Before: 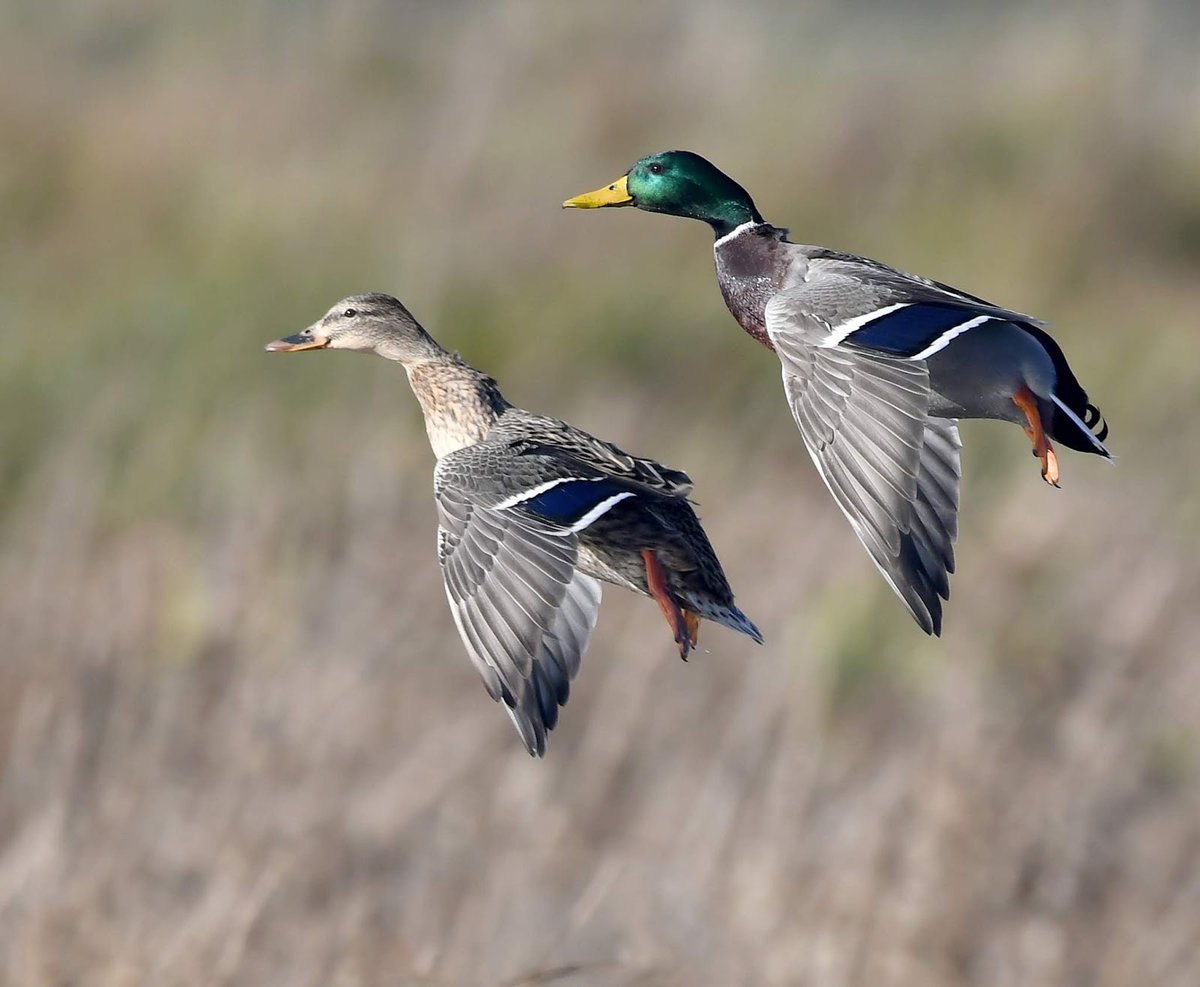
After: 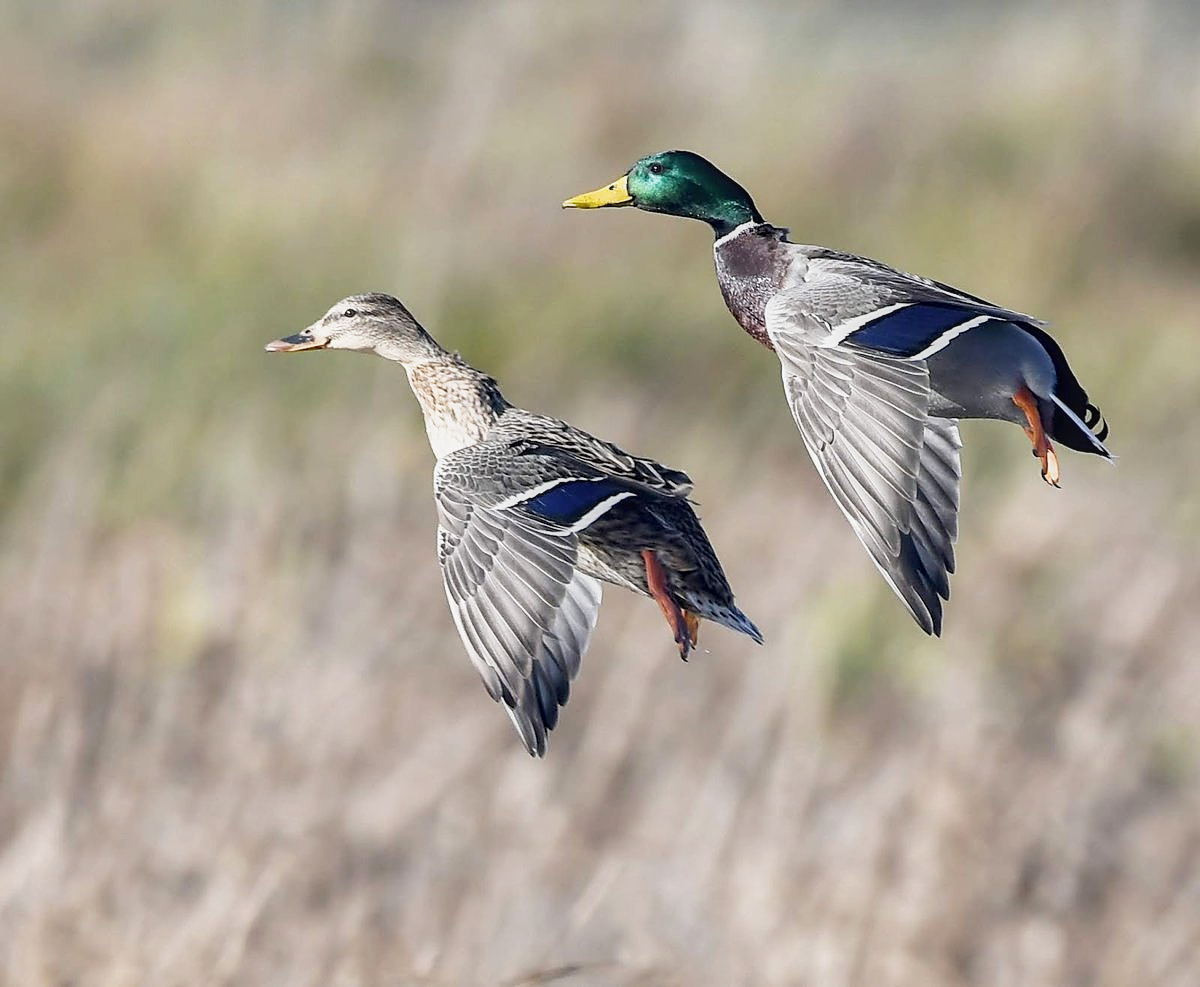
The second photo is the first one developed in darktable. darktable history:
sharpen: amount 0.496
contrast brightness saturation: saturation -0.062
local contrast: detail 118%
base curve: curves: ch0 [(0, 0) (0.088, 0.125) (0.176, 0.251) (0.354, 0.501) (0.613, 0.749) (1, 0.877)], preserve colors none
